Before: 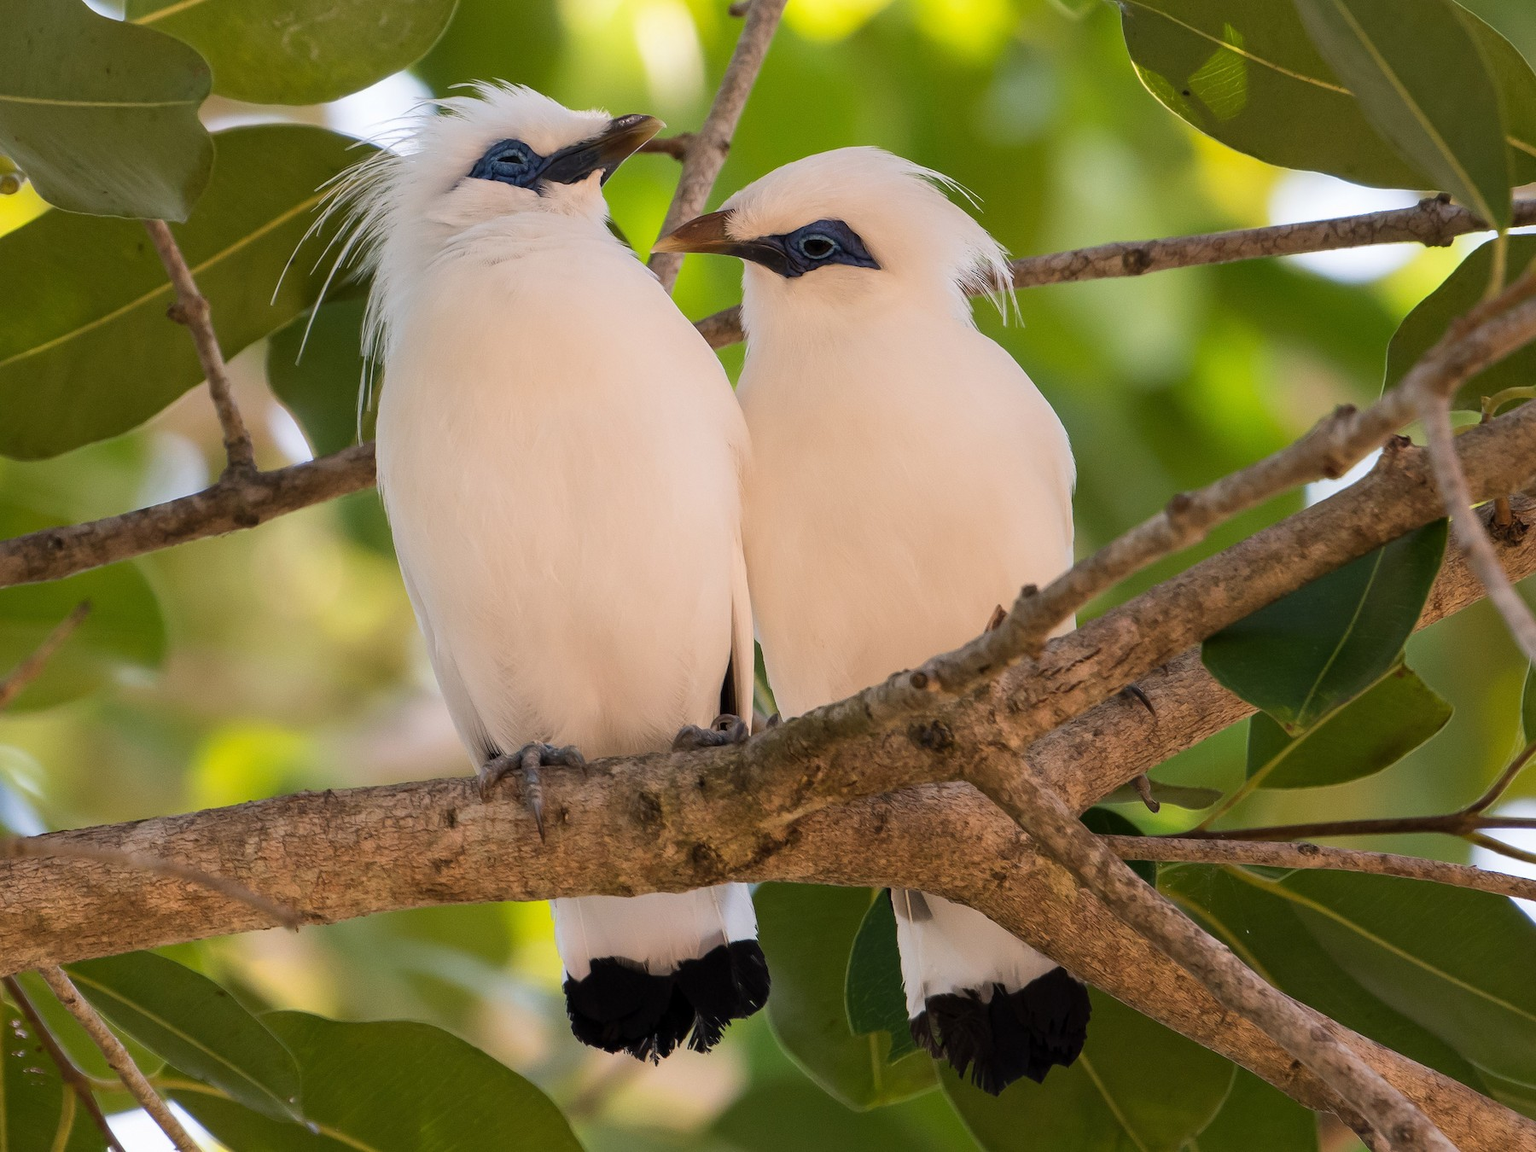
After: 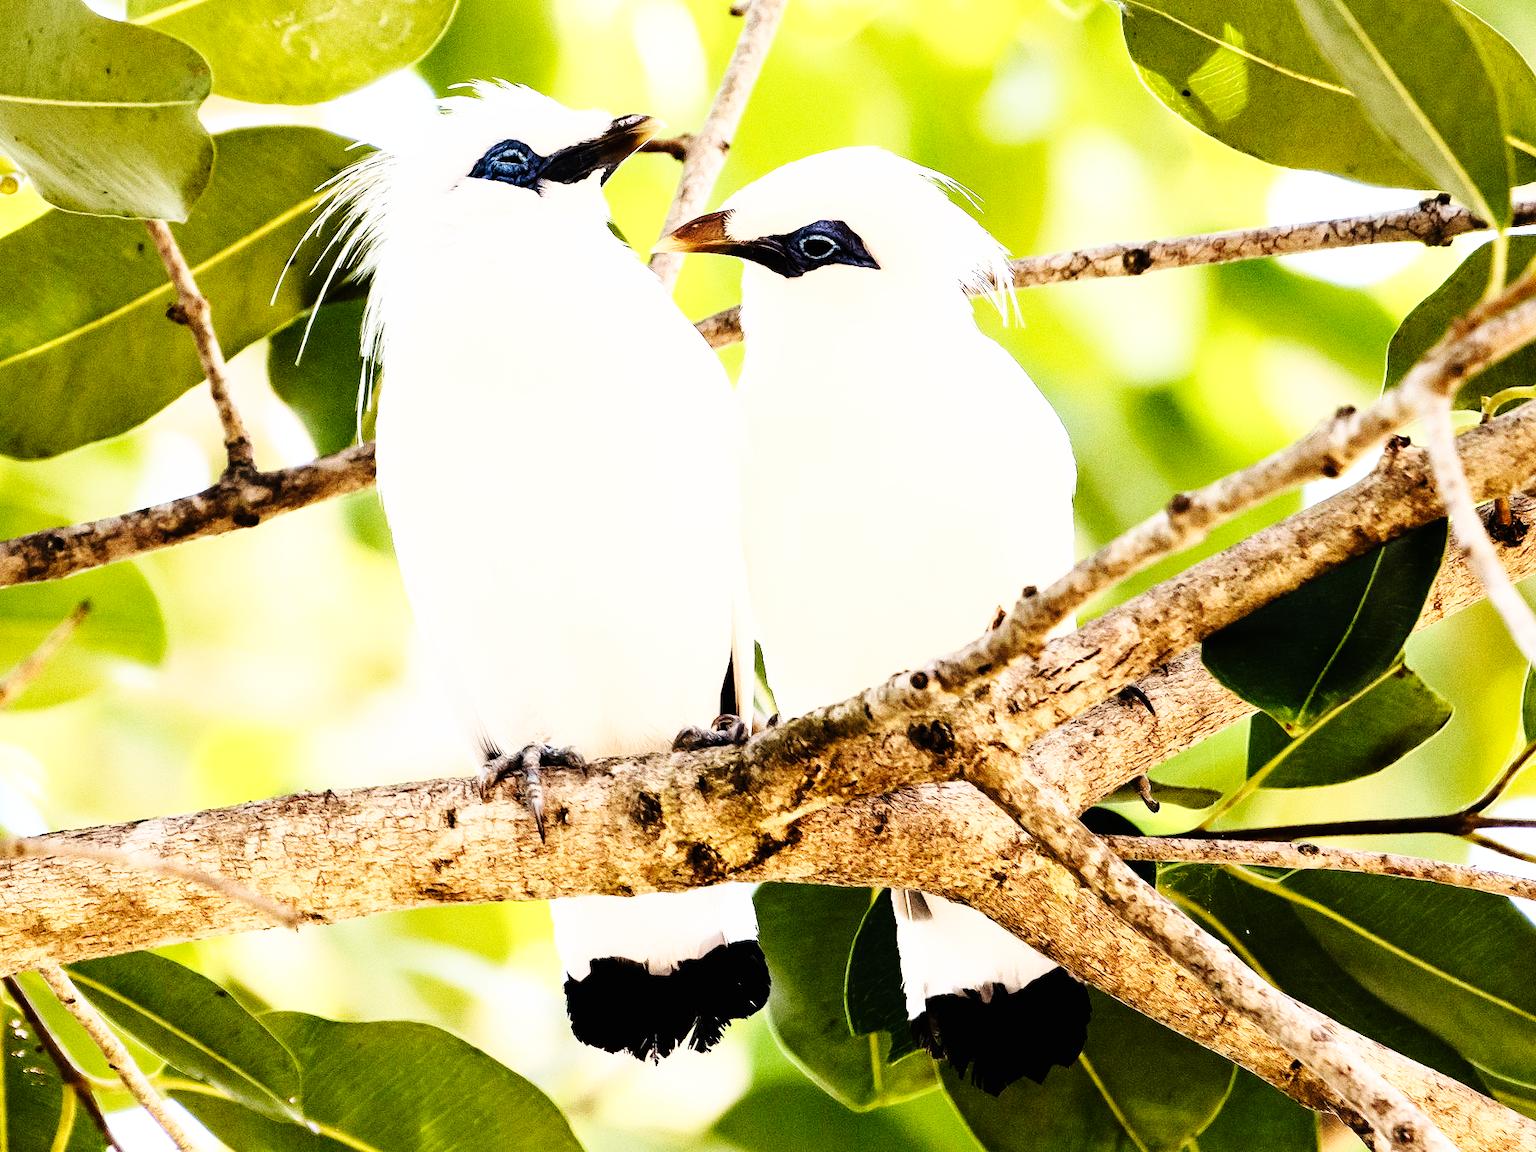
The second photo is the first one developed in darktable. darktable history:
base curve: curves: ch0 [(0, 0) (0, 0) (0.002, 0.001) (0.008, 0.003) (0.019, 0.011) (0.037, 0.037) (0.064, 0.11) (0.102, 0.232) (0.152, 0.379) (0.216, 0.524) (0.296, 0.665) (0.394, 0.789) (0.512, 0.881) (0.651, 0.945) (0.813, 0.986) (1, 1)], preserve colors none
rgb curve: curves: ch0 [(0, 0) (0.21, 0.15) (0.24, 0.21) (0.5, 0.75) (0.75, 0.96) (0.89, 0.99) (1, 1)]; ch1 [(0, 0.02) (0.21, 0.13) (0.25, 0.2) (0.5, 0.67) (0.75, 0.9) (0.89, 0.97) (1, 1)]; ch2 [(0, 0.02) (0.21, 0.13) (0.25, 0.2) (0.5, 0.67) (0.75, 0.9) (0.89, 0.97) (1, 1)], compensate middle gray true
